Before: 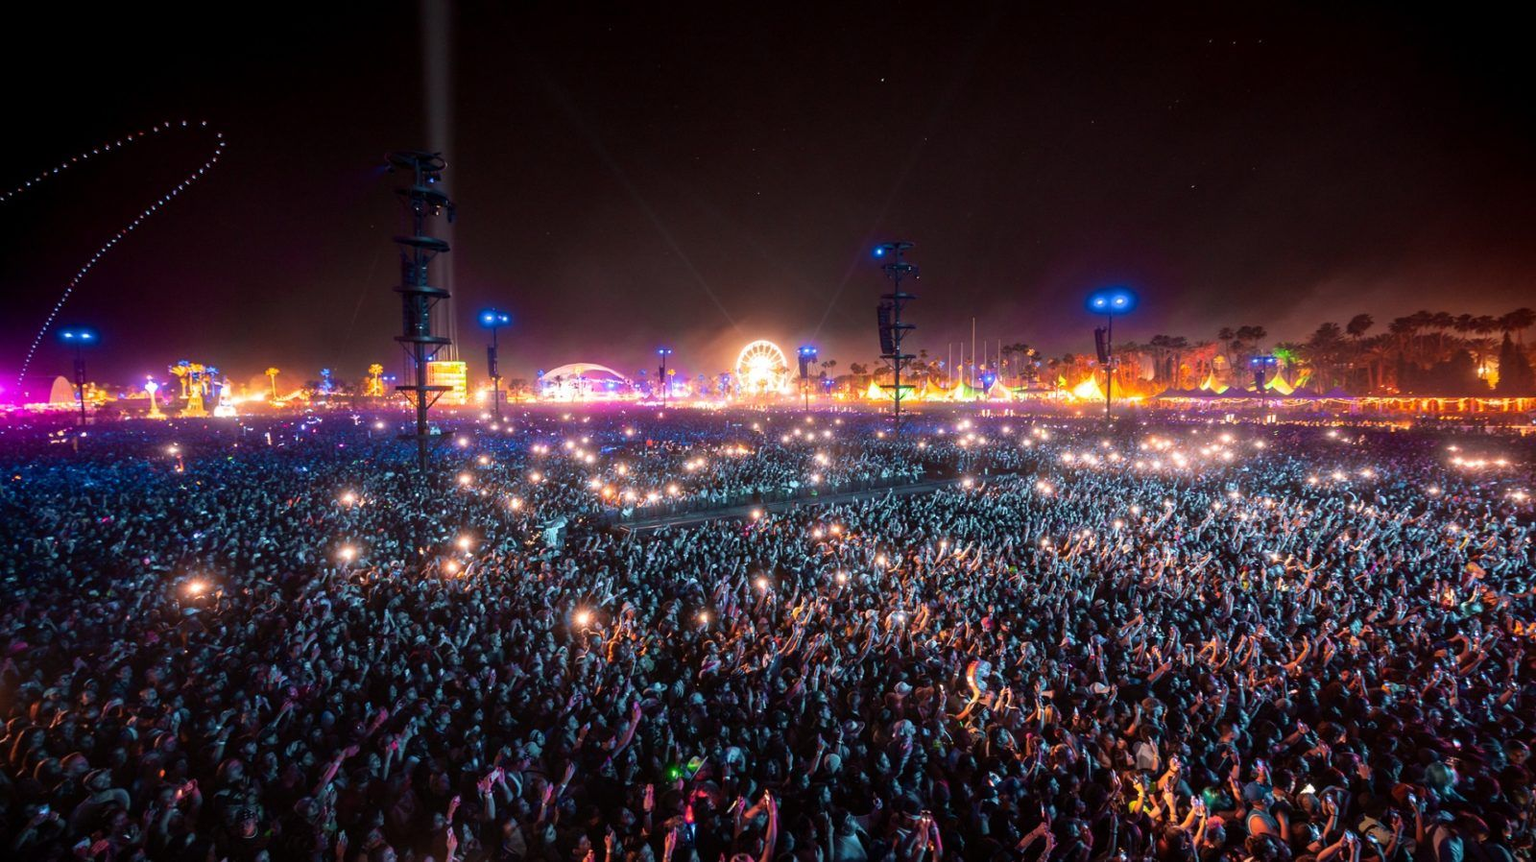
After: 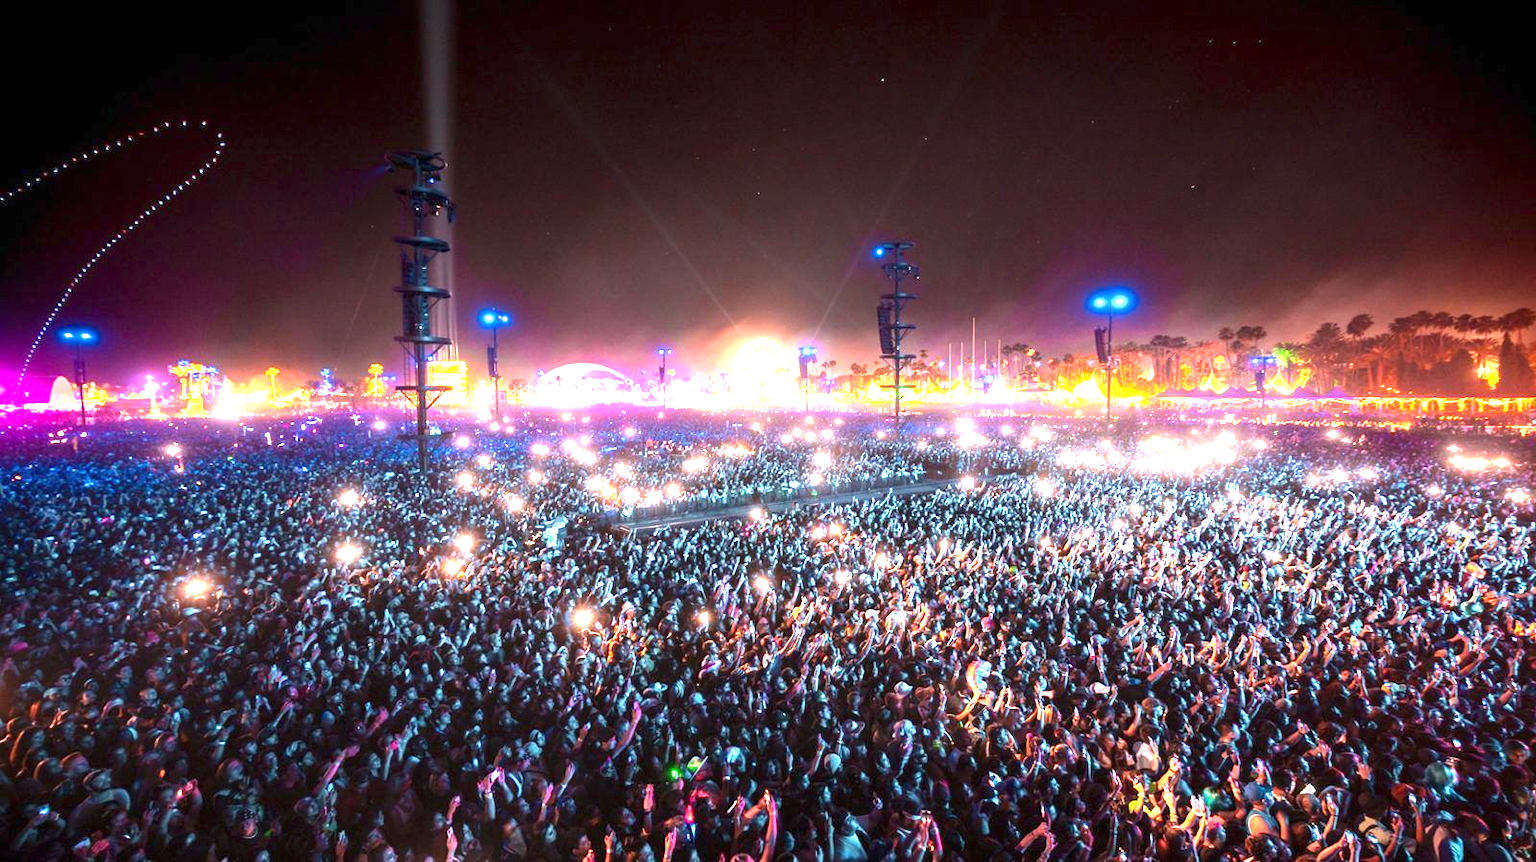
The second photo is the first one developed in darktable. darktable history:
shadows and highlights: shadows -24.67, highlights 49.27, soften with gaussian
exposure: black level correction 0, exposure 1.899 EV, compensate exposure bias true, compensate highlight preservation false
